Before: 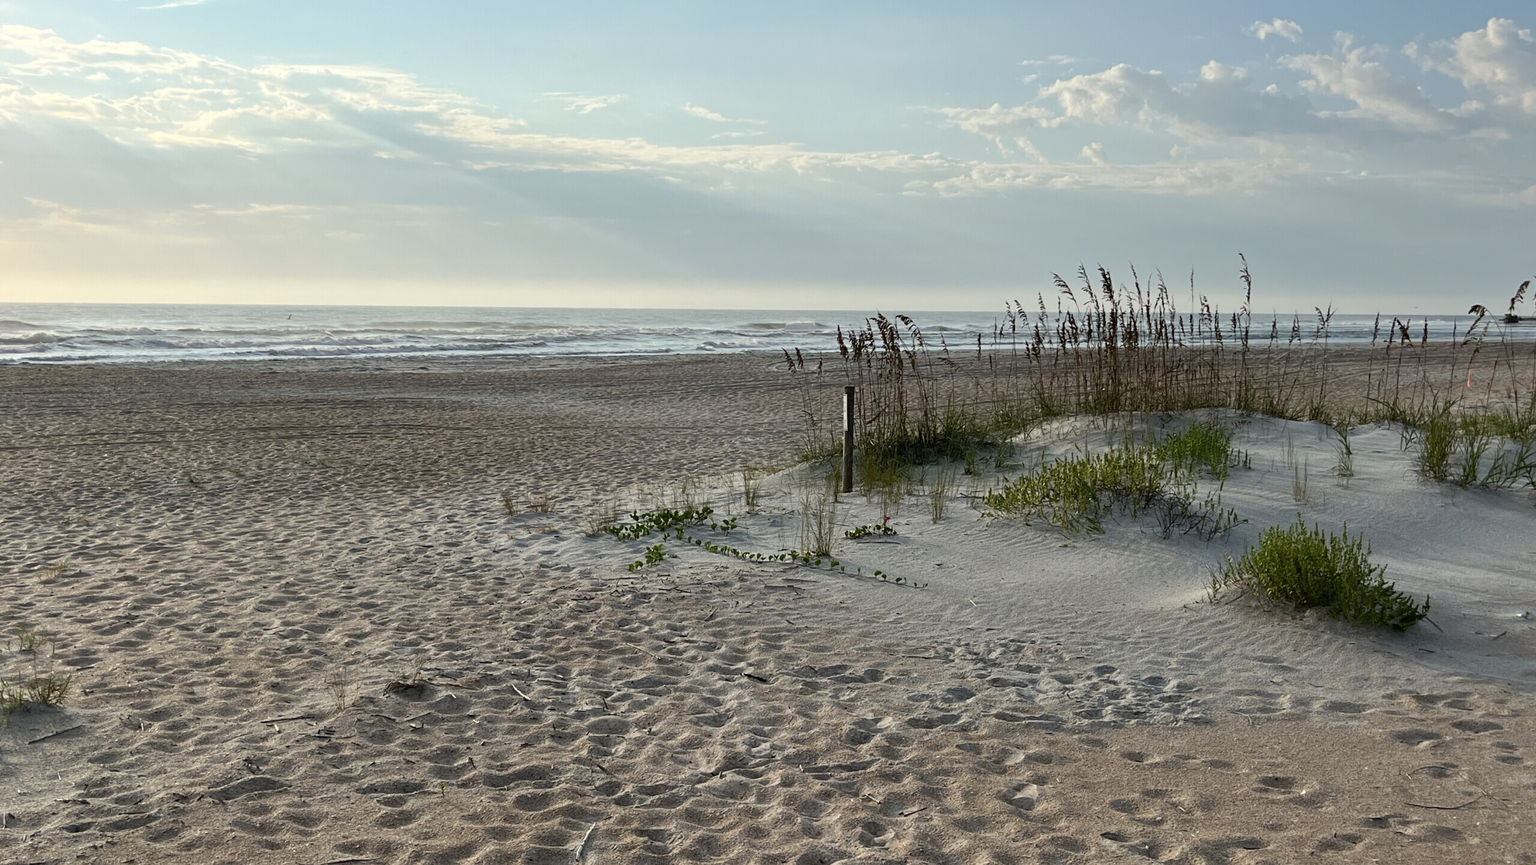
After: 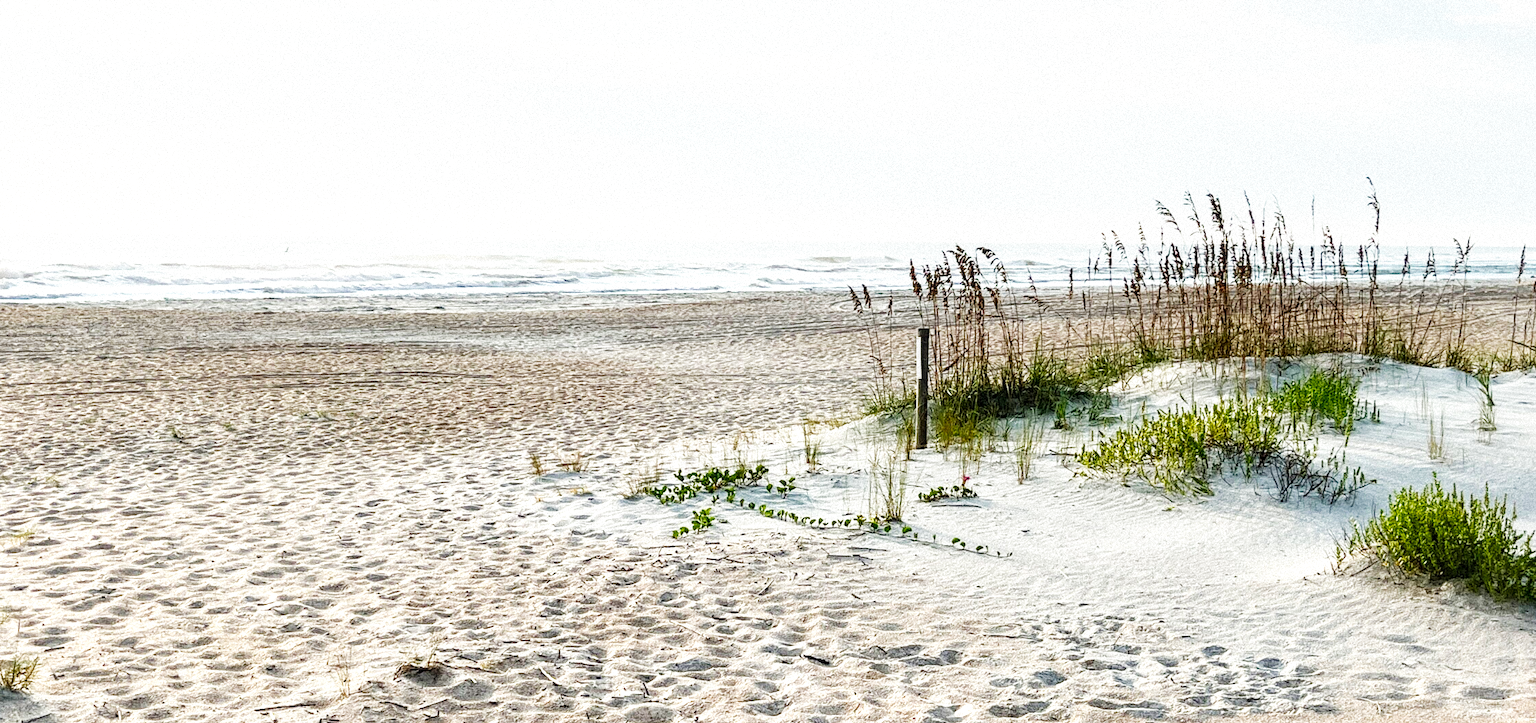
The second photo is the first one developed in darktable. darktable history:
grain: mid-tones bias 0%
base curve: curves: ch0 [(0, 0) (0.007, 0.004) (0.027, 0.03) (0.046, 0.07) (0.207, 0.54) (0.442, 0.872) (0.673, 0.972) (1, 1)], preserve colors none
exposure: exposure 0.74 EV, compensate highlight preservation false
local contrast: on, module defaults
crop and rotate: left 2.425%, top 11.305%, right 9.6%, bottom 15.08%
